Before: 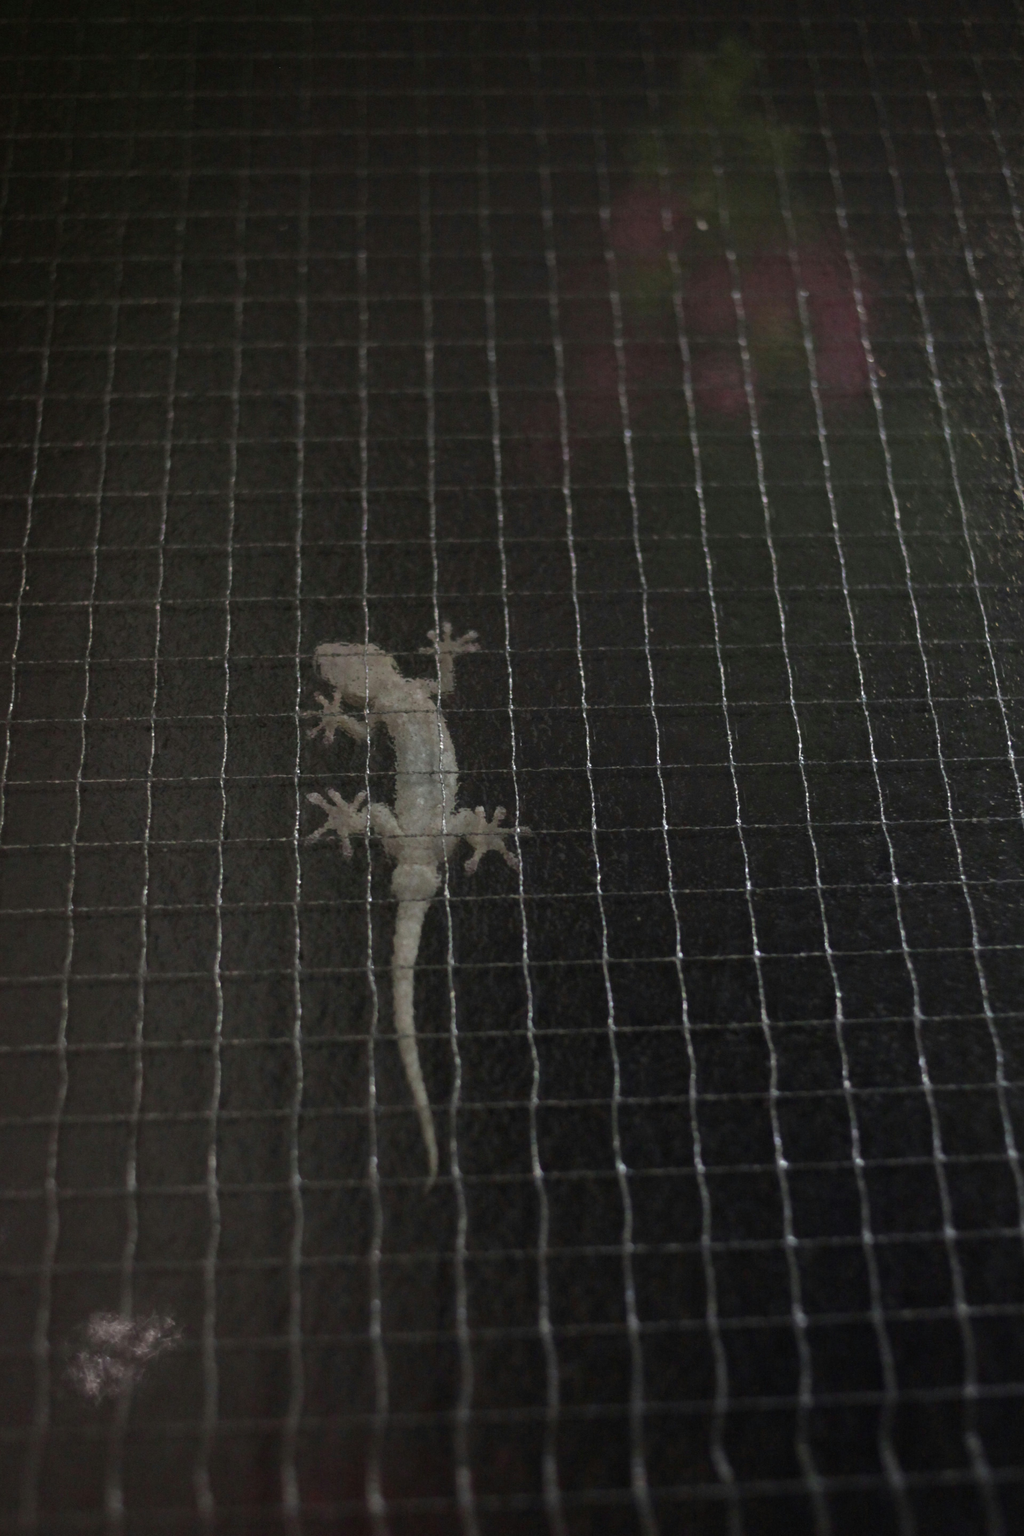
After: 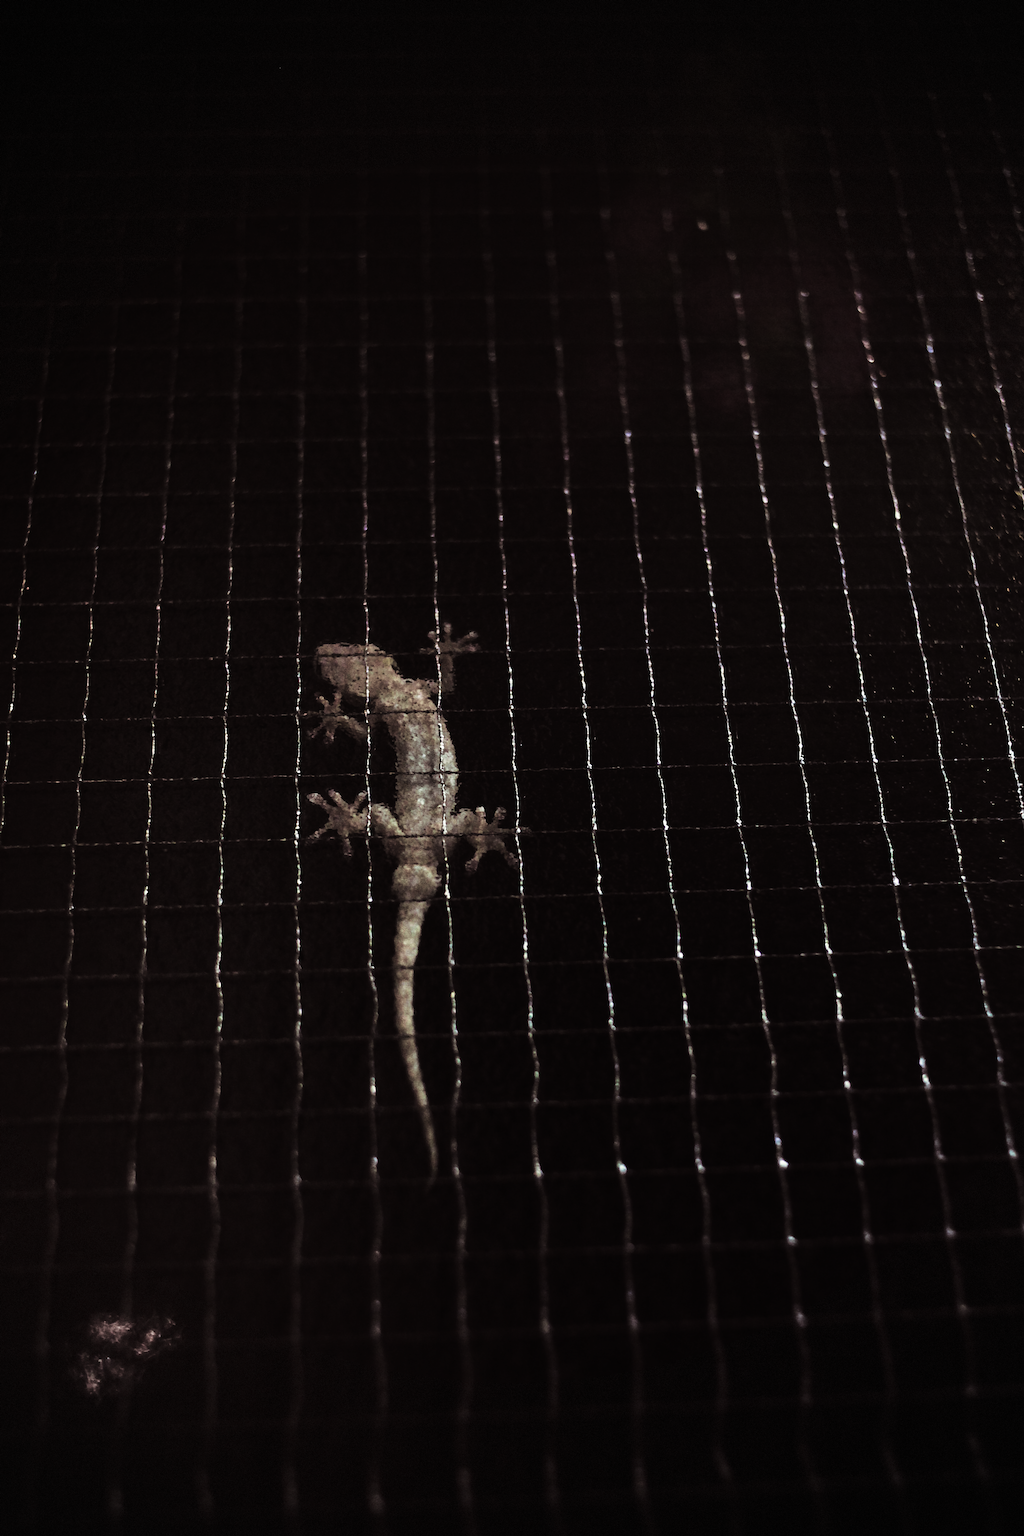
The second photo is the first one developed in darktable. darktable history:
tone equalizer: -8 EV -0.417 EV, -7 EV -0.389 EV, -6 EV -0.333 EV, -5 EV -0.222 EV, -3 EV 0.222 EV, -2 EV 0.333 EV, -1 EV 0.389 EV, +0 EV 0.417 EV, edges refinement/feathering 500, mask exposure compensation -1.57 EV, preserve details no
tone curve: curves: ch0 [(0, 0) (0.003, 0.006) (0.011, 0.008) (0.025, 0.011) (0.044, 0.015) (0.069, 0.019) (0.1, 0.023) (0.136, 0.03) (0.177, 0.042) (0.224, 0.065) (0.277, 0.103) (0.335, 0.177) (0.399, 0.294) (0.468, 0.463) (0.543, 0.639) (0.623, 0.805) (0.709, 0.909) (0.801, 0.967) (0.898, 0.989) (1, 1)], preserve colors none
sharpen: on, module defaults
split-toning: shadows › saturation 0.2
vignetting: dithering 8-bit output, unbound false
